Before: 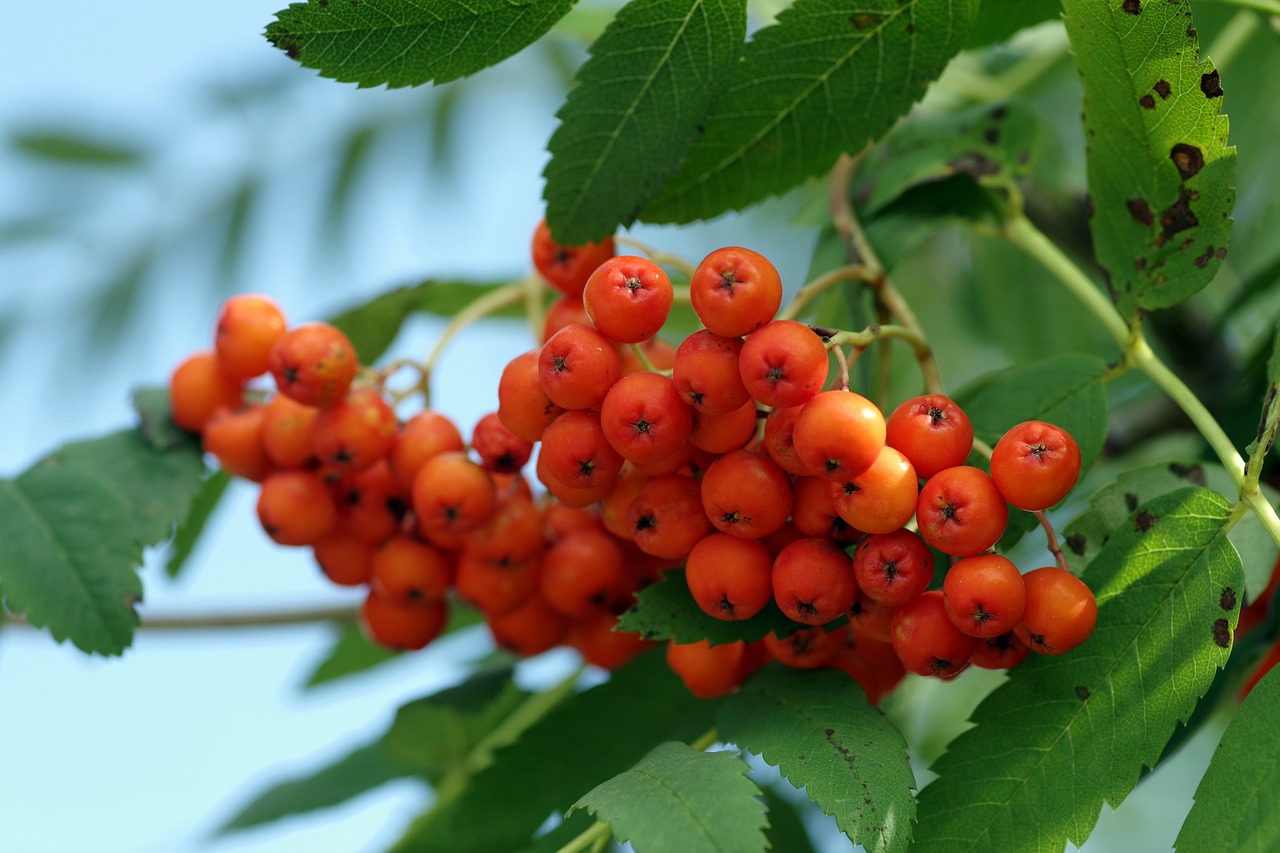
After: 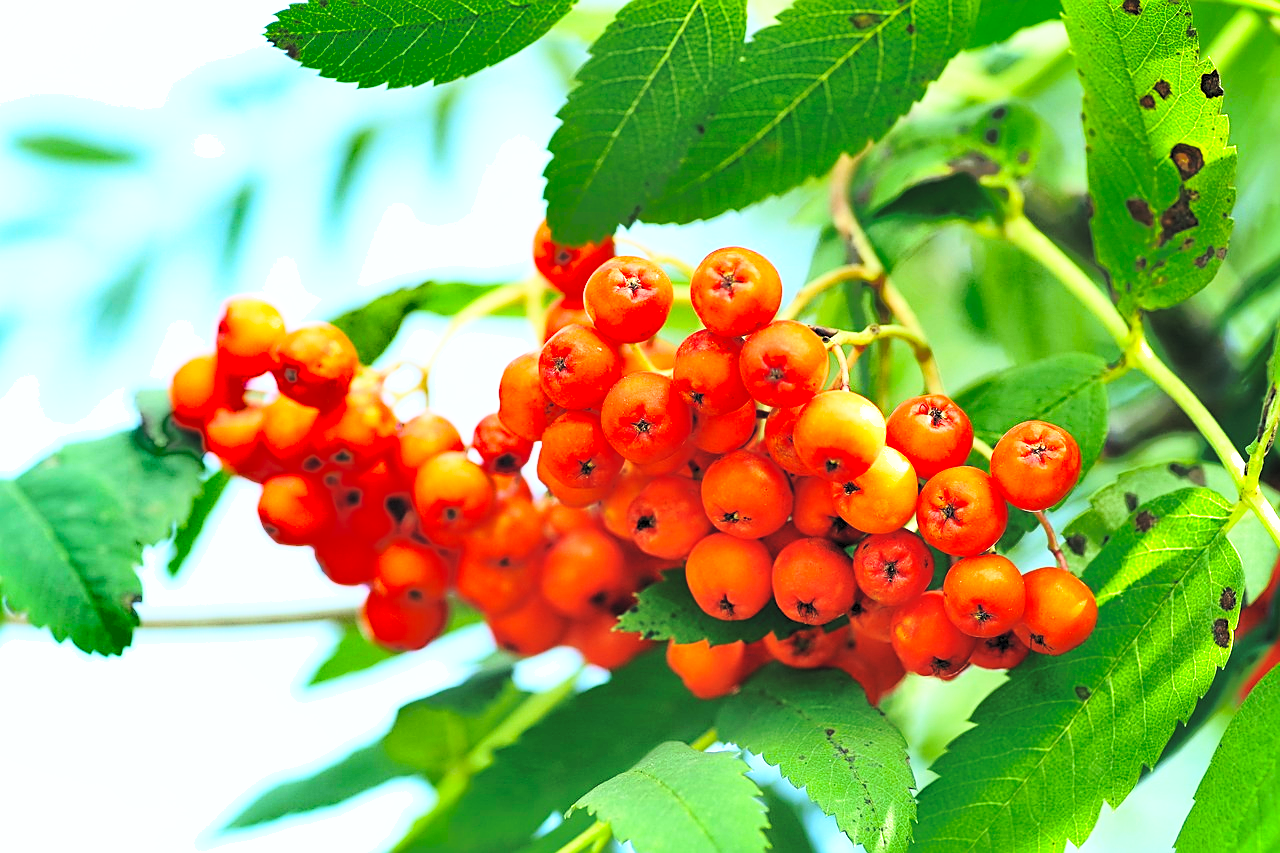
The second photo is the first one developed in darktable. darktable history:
base curve: curves: ch0 [(0, 0) (0.028, 0.03) (0.121, 0.232) (0.46, 0.748) (0.859, 0.968) (1, 1)], preserve colors none
exposure: exposure 0.64 EV, compensate highlight preservation false
shadows and highlights: shadows 25, highlights -70
sharpen: on, module defaults
contrast brightness saturation: contrast 0.39, brightness 0.53
